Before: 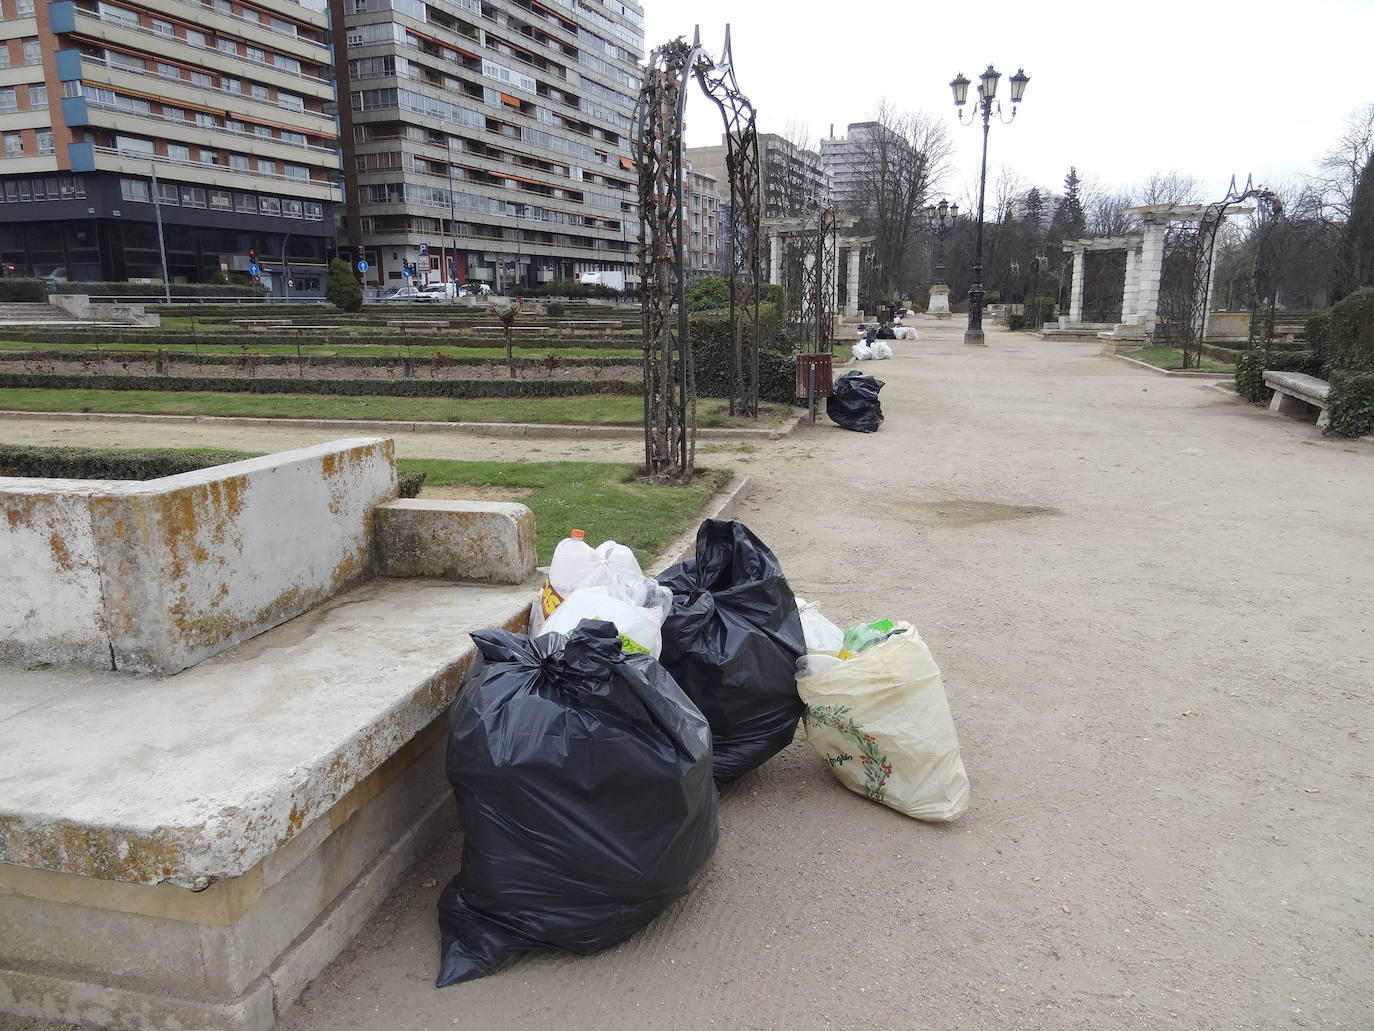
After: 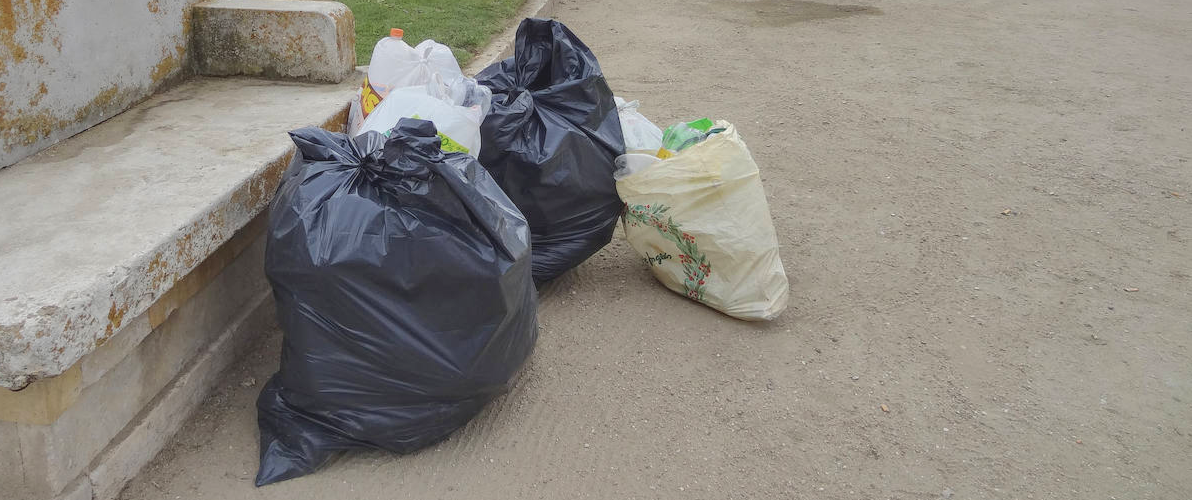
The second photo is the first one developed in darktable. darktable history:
shadows and highlights: shadows 39.69, highlights -59.9, shadows color adjustment 97.98%, highlights color adjustment 59.38%
contrast equalizer: y [[0.5, 0.5, 0.544, 0.569, 0.5, 0.5], [0.5 ×6], [0.5 ×6], [0 ×6], [0 ×6]], mix 0.13
crop and rotate: left 13.233%, top 48.594%, bottom 2.83%
local contrast: detail 130%
velvia: on, module defaults
contrast brightness saturation: contrast -0.136, brightness 0.054, saturation -0.116
